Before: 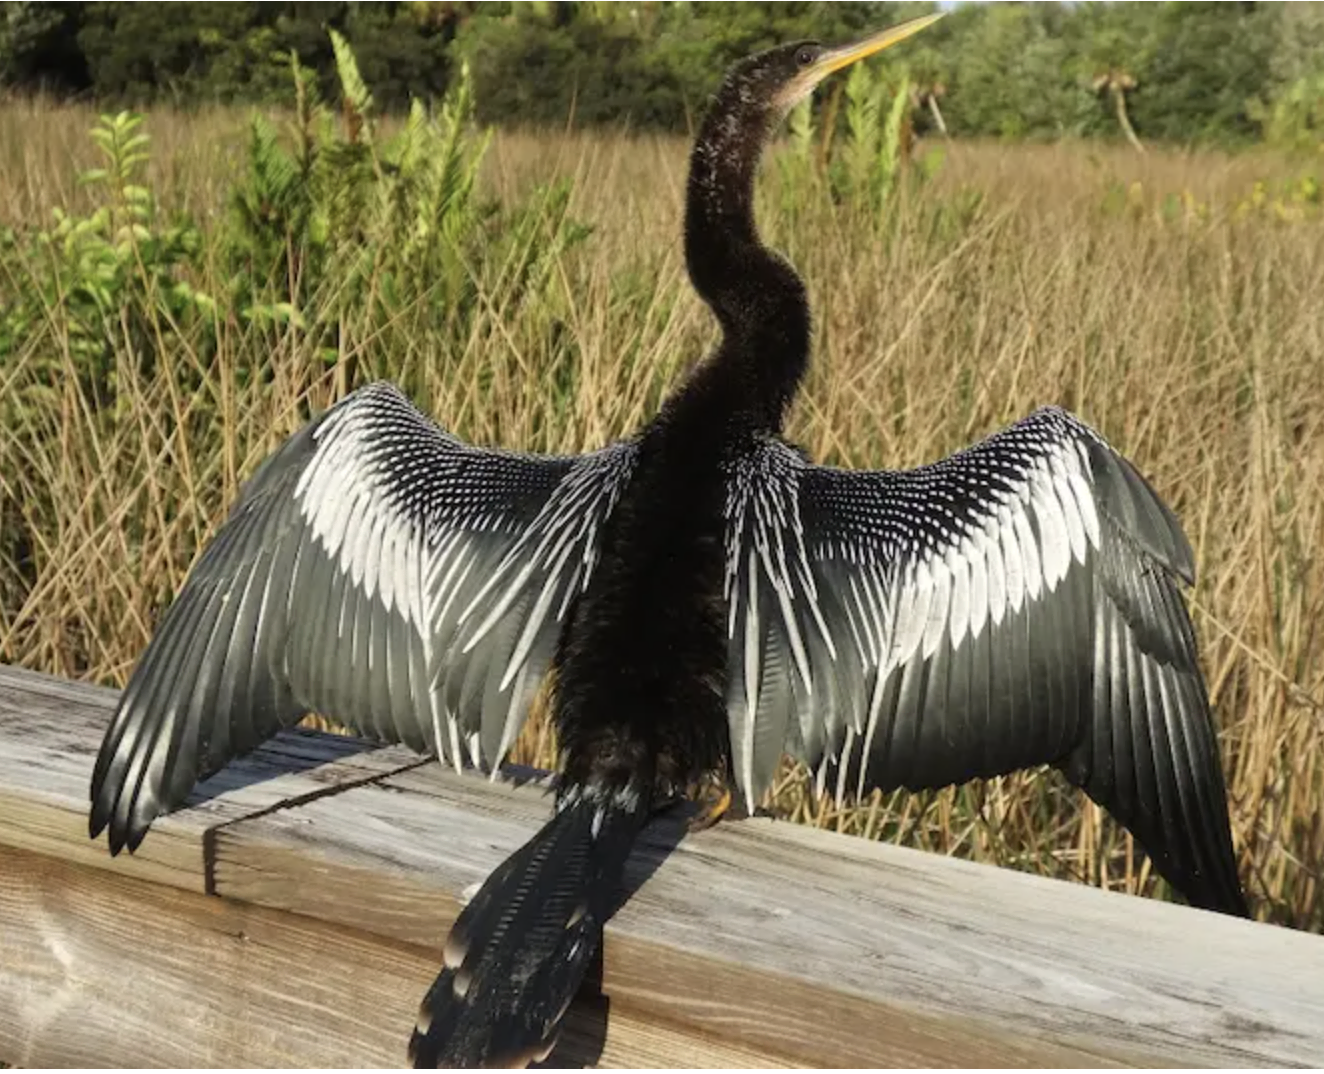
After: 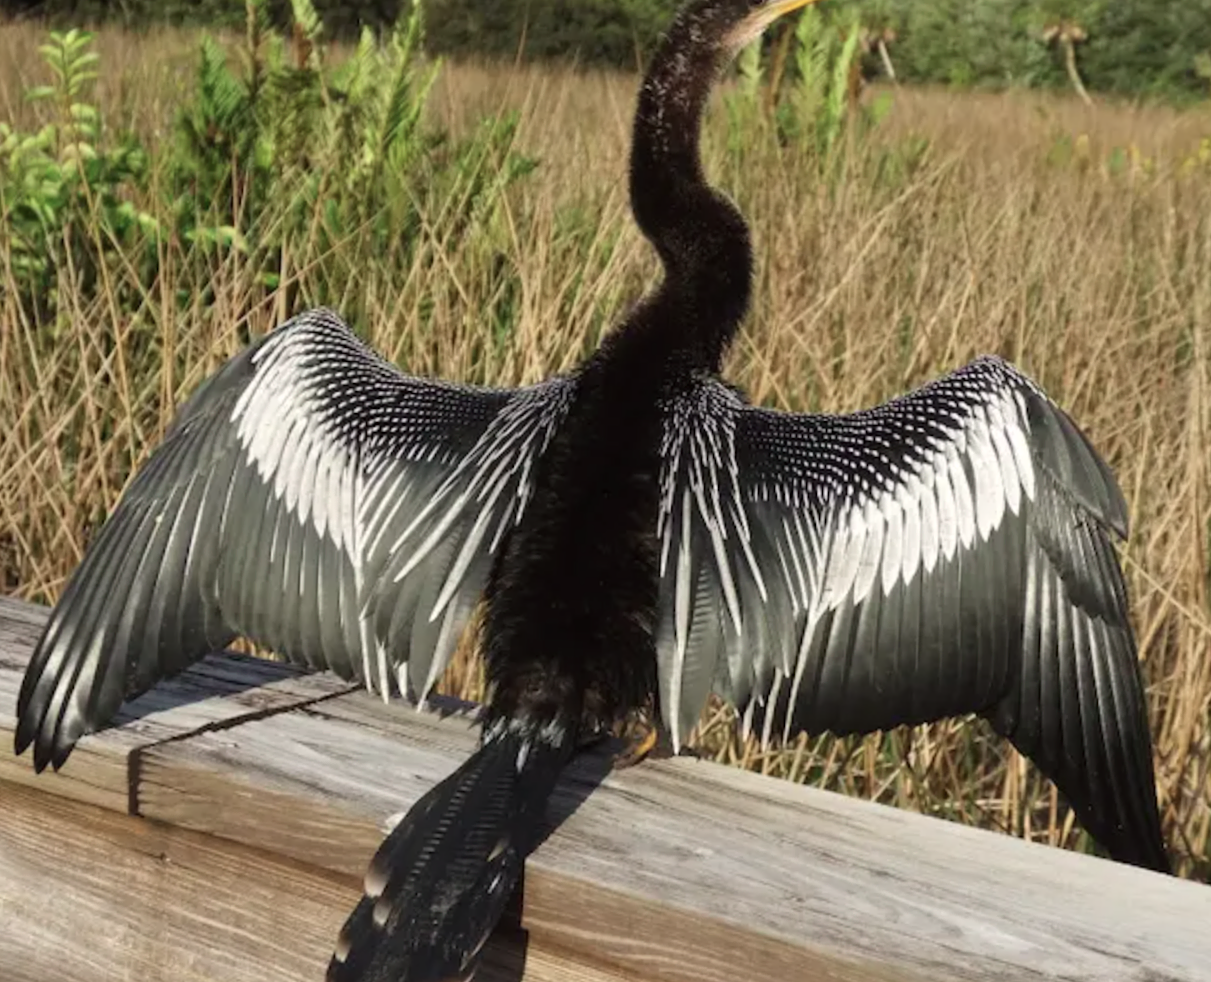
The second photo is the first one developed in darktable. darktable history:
contrast brightness saturation: saturation -0.05
crop and rotate: angle -1.96°, left 3.097%, top 4.154%, right 1.586%, bottom 0.529%
tone curve: curves: ch0 [(0, 0) (0.253, 0.237) (1, 1)]; ch1 [(0, 0) (0.411, 0.385) (0.502, 0.506) (0.557, 0.565) (0.66, 0.683) (1, 1)]; ch2 [(0, 0) (0.394, 0.413) (0.5, 0.5) (1, 1)], color space Lab, independent channels, preserve colors none
